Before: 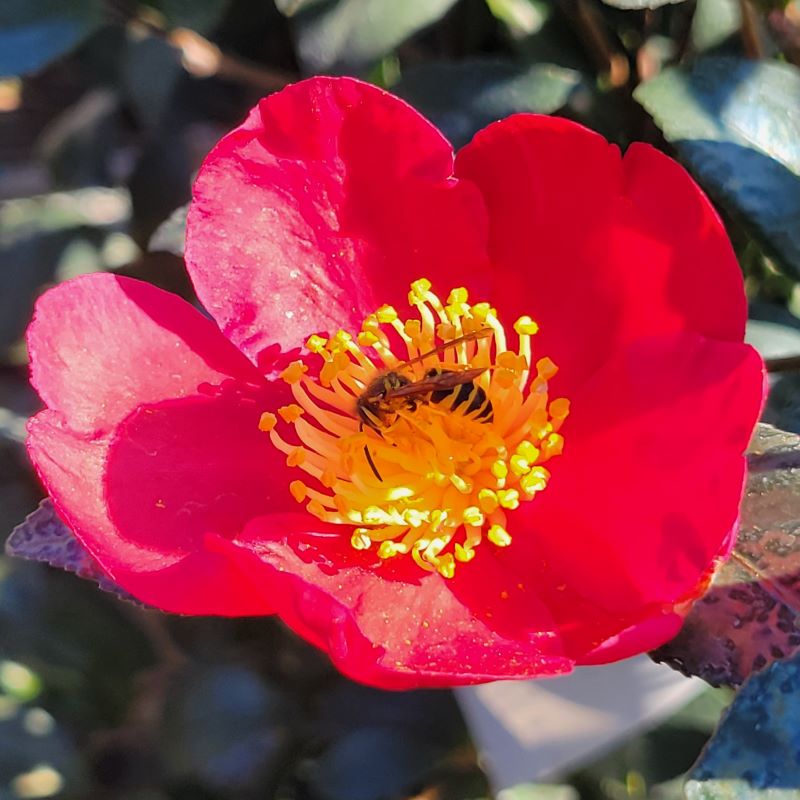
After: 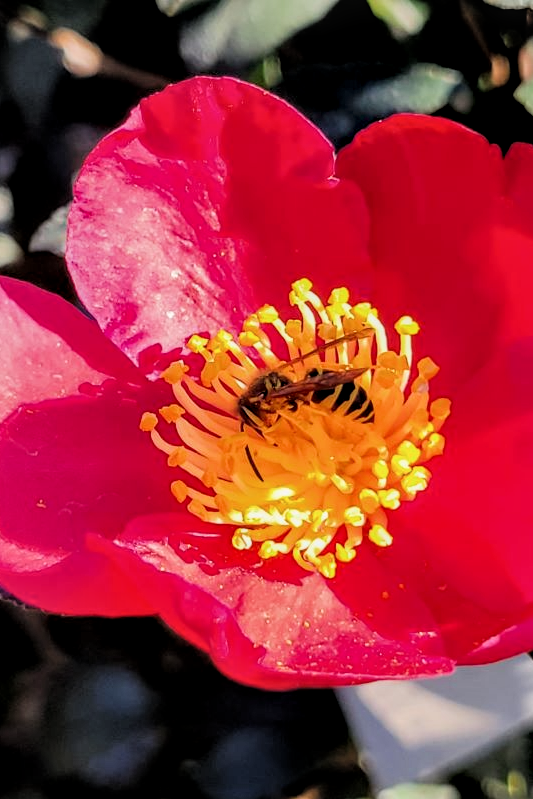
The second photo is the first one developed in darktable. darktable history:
filmic rgb: black relative exposure -5 EV, hardness 2.88, contrast 1.3, highlights saturation mix -10%
local contrast: highlights 61%, detail 143%, midtone range 0.428
crop and rotate: left 15.055%, right 18.278%
